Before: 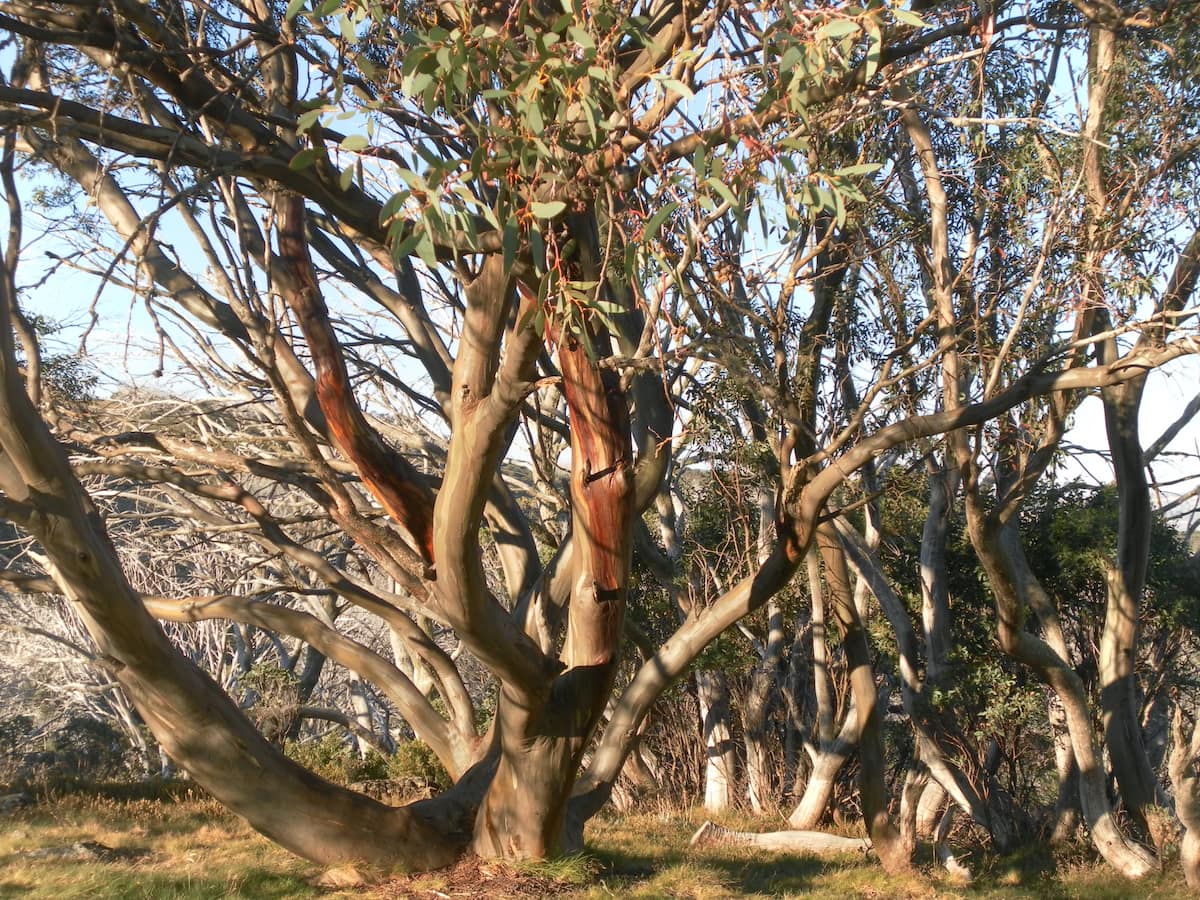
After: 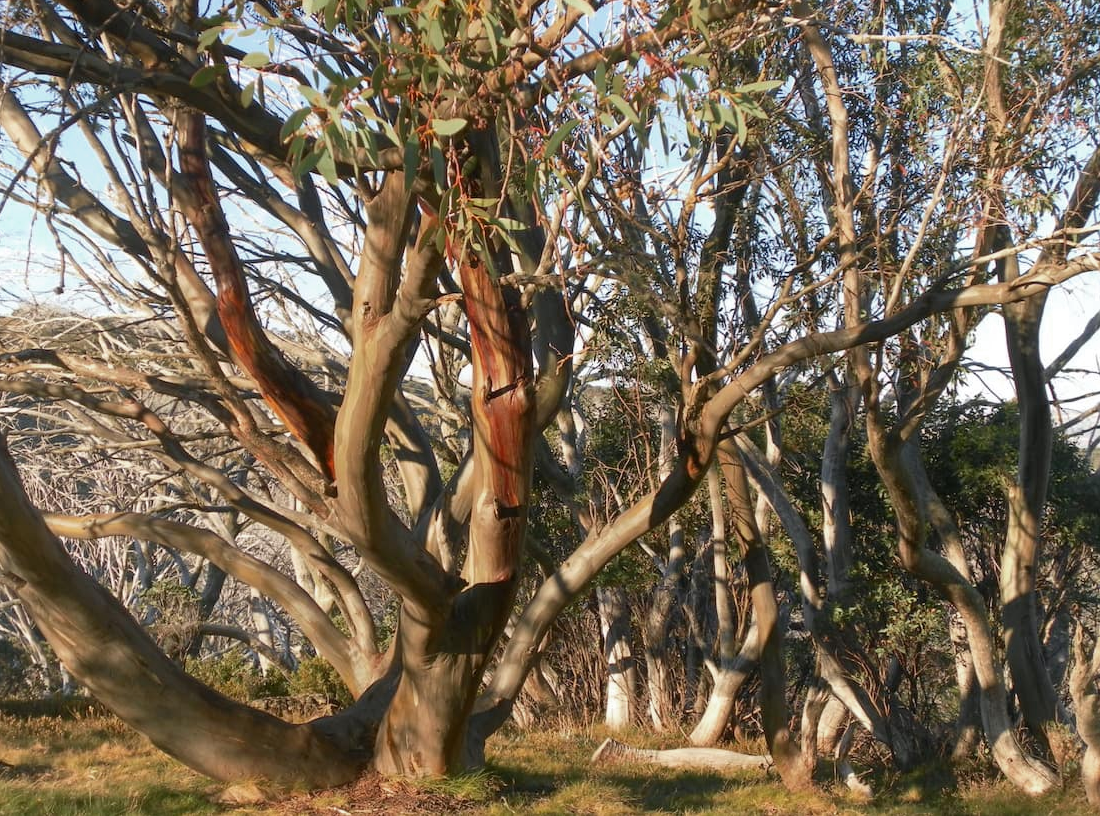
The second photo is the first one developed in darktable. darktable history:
color zones: curves: ch0 [(0, 0.425) (0.143, 0.422) (0.286, 0.42) (0.429, 0.419) (0.571, 0.419) (0.714, 0.42) (0.857, 0.422) (1, 0.425)]
crop and rotate: left 8.262%, top 9.226%
